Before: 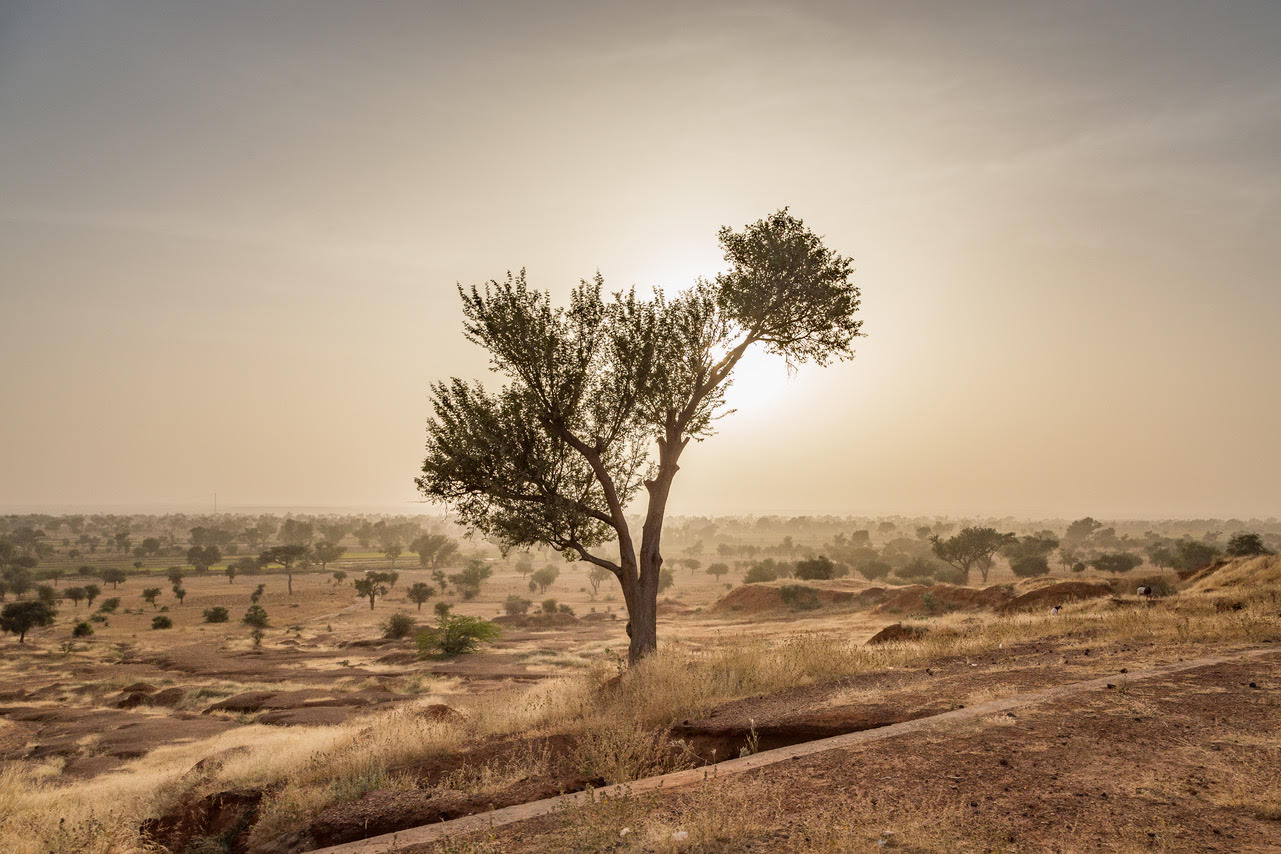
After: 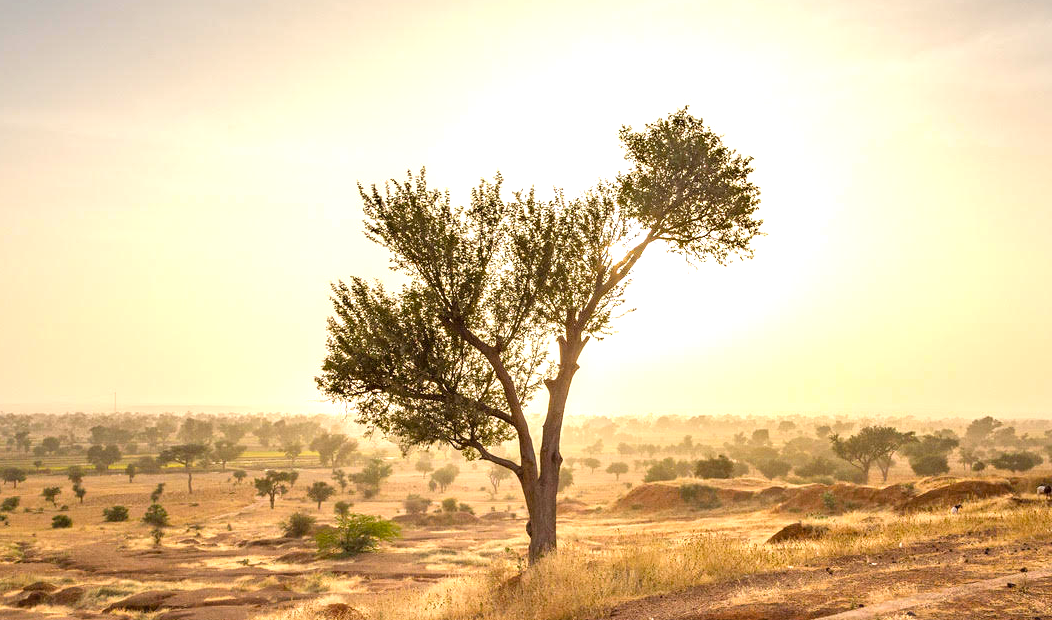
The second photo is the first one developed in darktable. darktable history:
exposure: black level correction 0, exposure 0.949 EV, compensate highlight preservation false
color balance rgb: perceptual saturation grading › global saturation 19.263%, global vibrance 20%
crop: left 7.852%, top 11.934%, right 9.96%, bottom 15.458%
